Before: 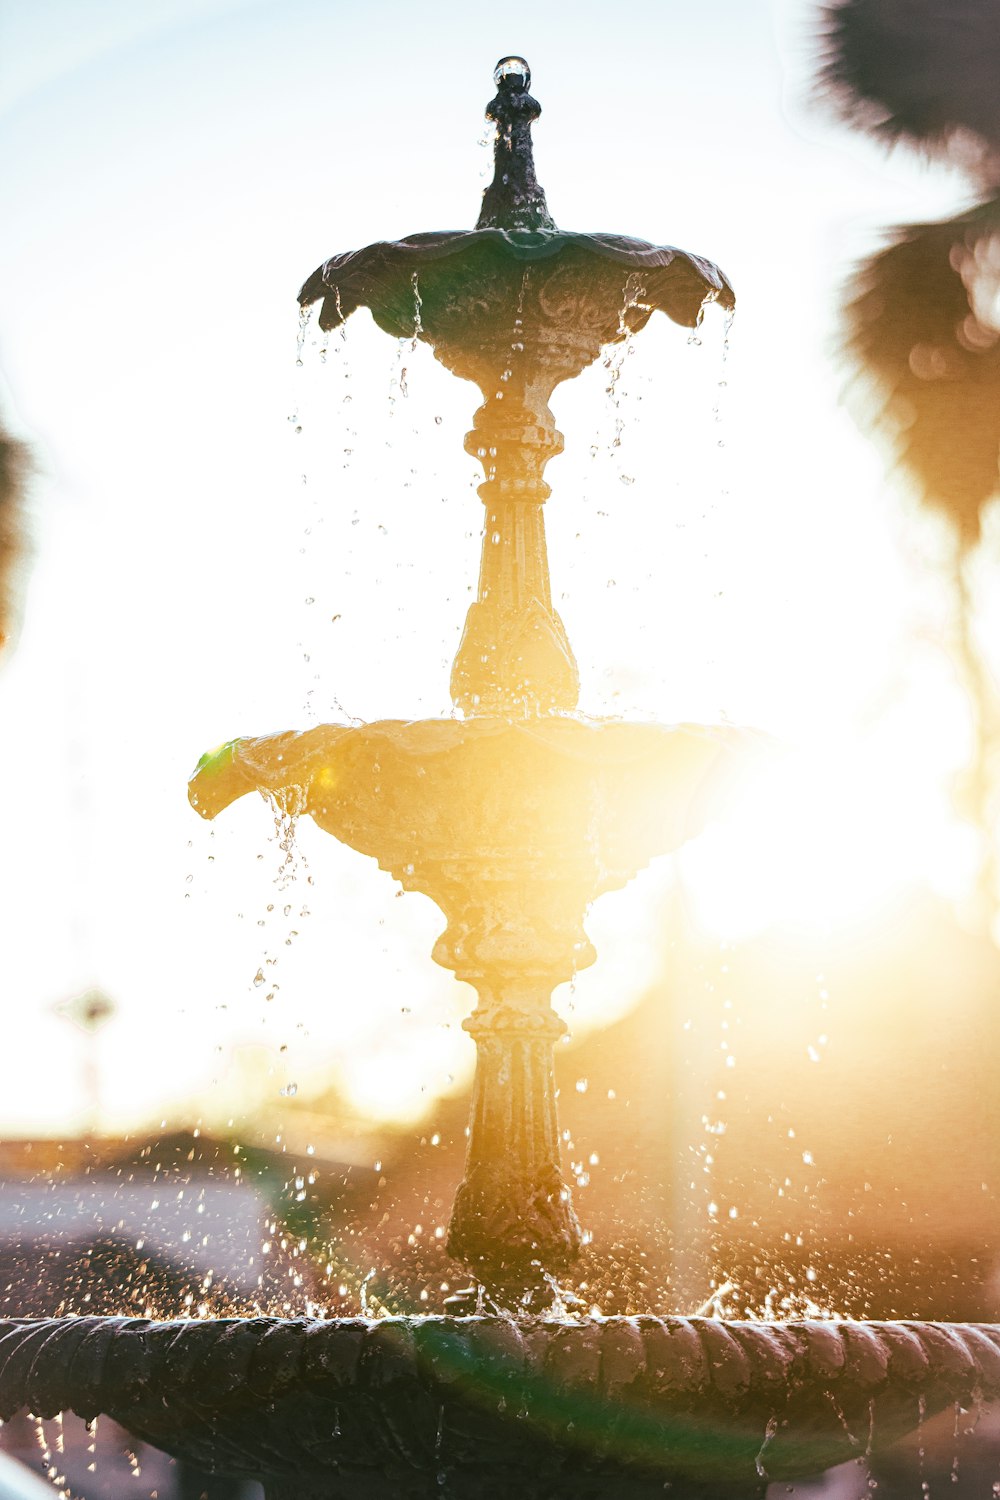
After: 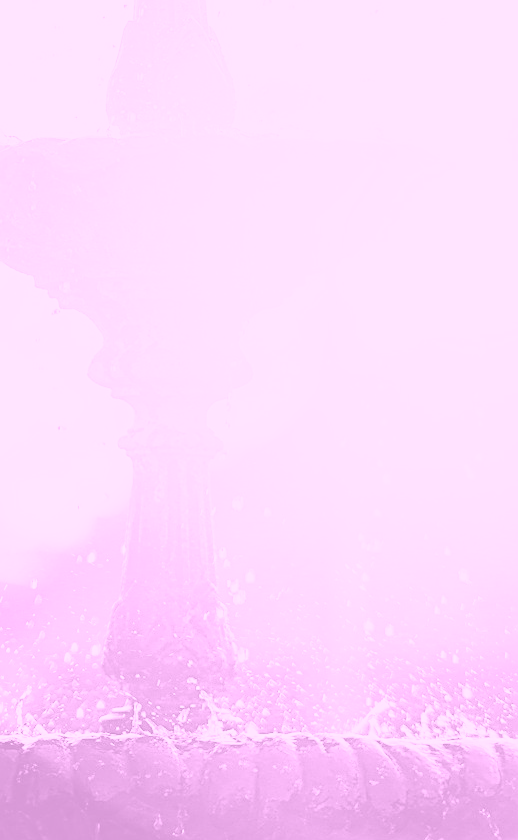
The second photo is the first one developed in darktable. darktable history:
tone curve: curves: ch0 [(0.001, 0.029) (0.084, 0.074) (0.162, 0.165) (0.304, 0.382) (0.466, 0.576) (0.654, 0.741) (0.848, 0.906) (0.984, 0.963)]; ch1 [(0, 0) (0.34, 0.235) (0.46, 0.46) (0.515, 0.502) (0.553, 0.567) (0.764, 0.815) (1, 1)]; ch2 [(0, 0) (0.44, 0.458) (0.479, 0.492) (0.524, 0.507) (0.547, 0.579) (0.673, 0.712) (1, 1)], color space Lab, independent channels, preserve colors none
crop: left 34.479%, top 38.822%, right 13.718%, bottom 5.172%
color balance rgb: perceptual saturation grading › global saturation 20%, perceptual saturation grading › highlights -25%, perceptual saturation grading › shadows 25%
sharpen: on, module defaults
white balance: red 1.05, blue 1.072
color correction: highlights a* 10.32, highlights b* 14.66, shadows a* -9.59, shadows b* -15.02
colorize: hue 331.2°, saturation 75%, source mix 30.28%, lightness 70.52%, version 1
